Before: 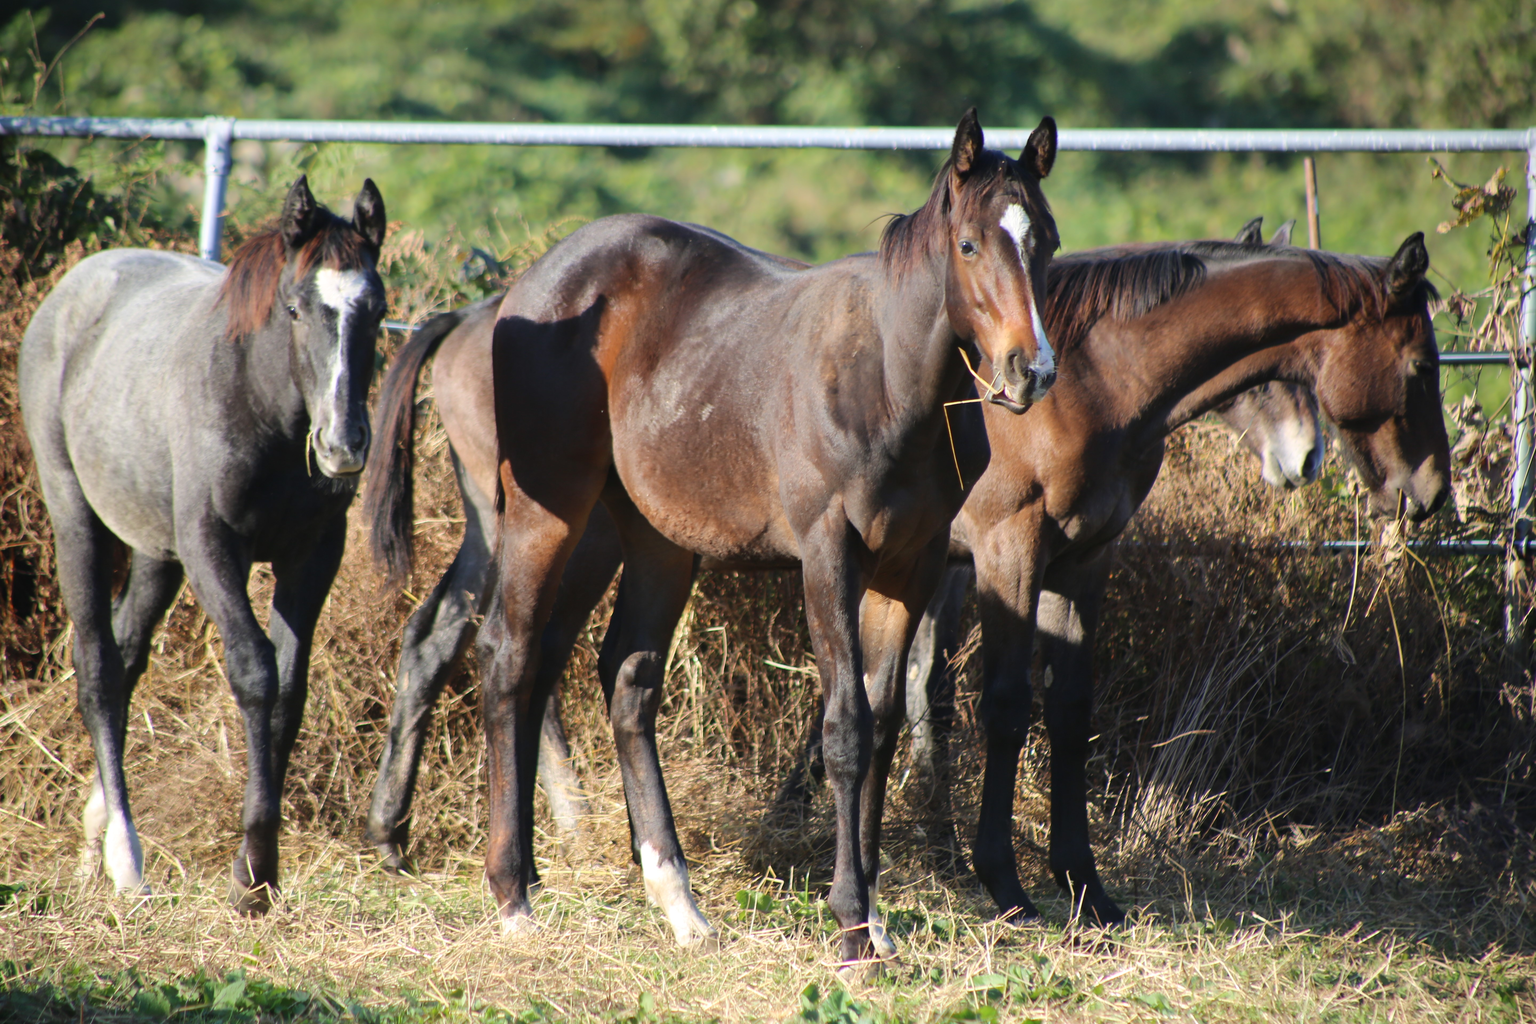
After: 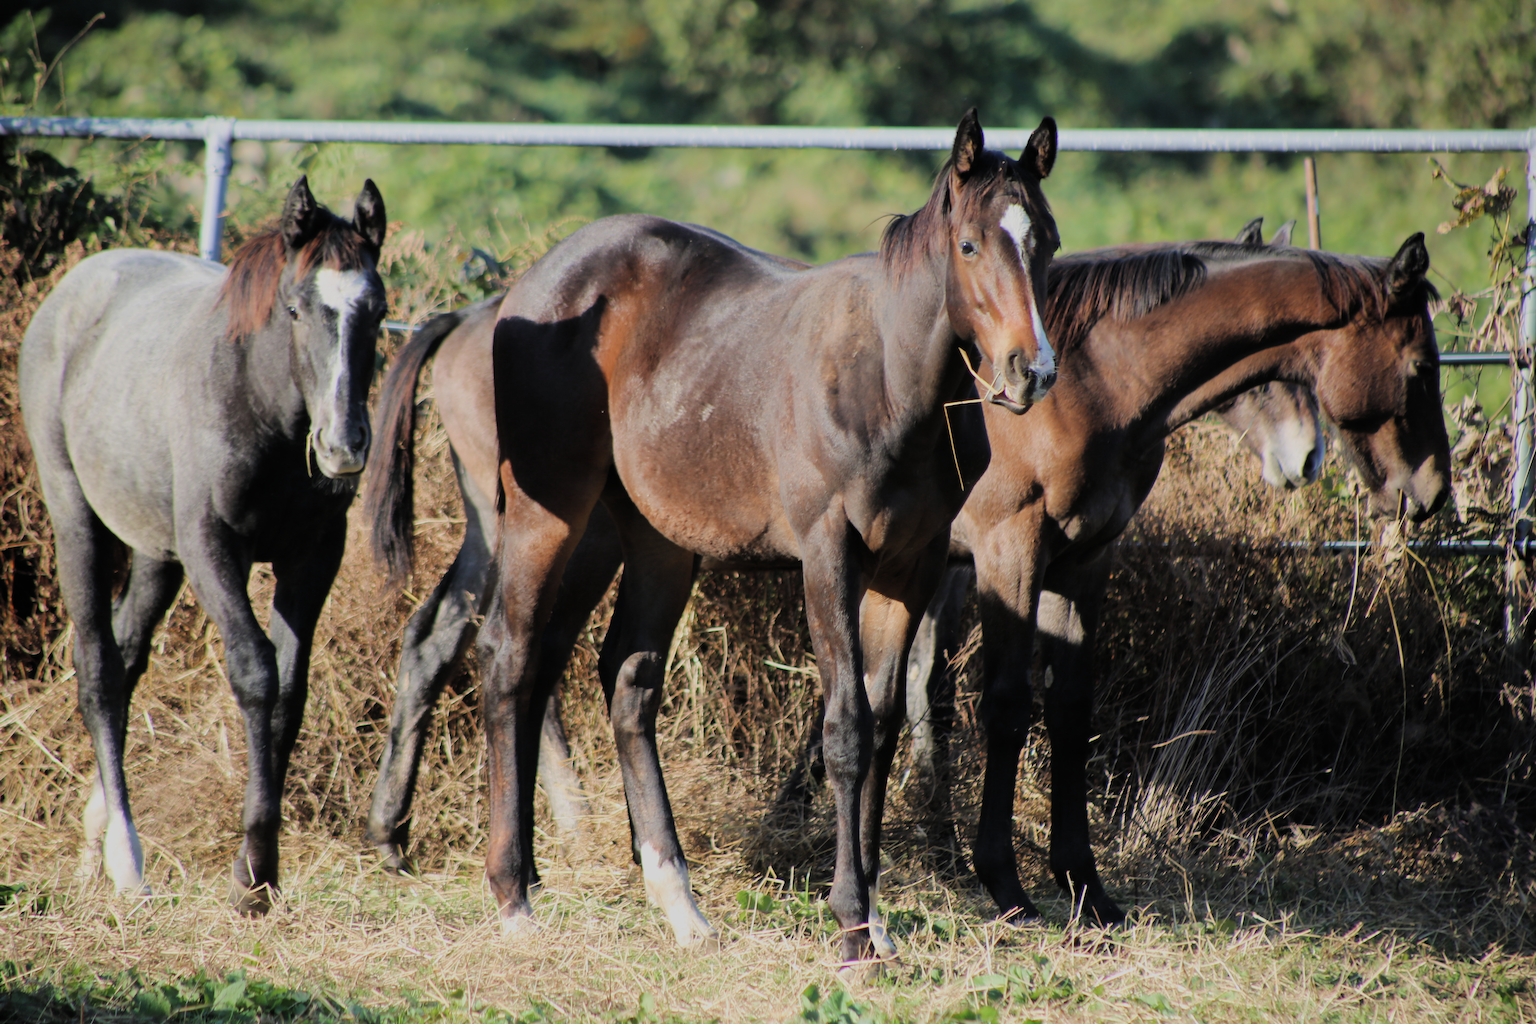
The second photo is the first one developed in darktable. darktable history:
filmic rgb: black relative exposure -7.65 EV, white relative exposure 4.56 EV, threshold 5.96 EV, hardness 3.61, color science v4 (2020), enable highlight reconstruction true
